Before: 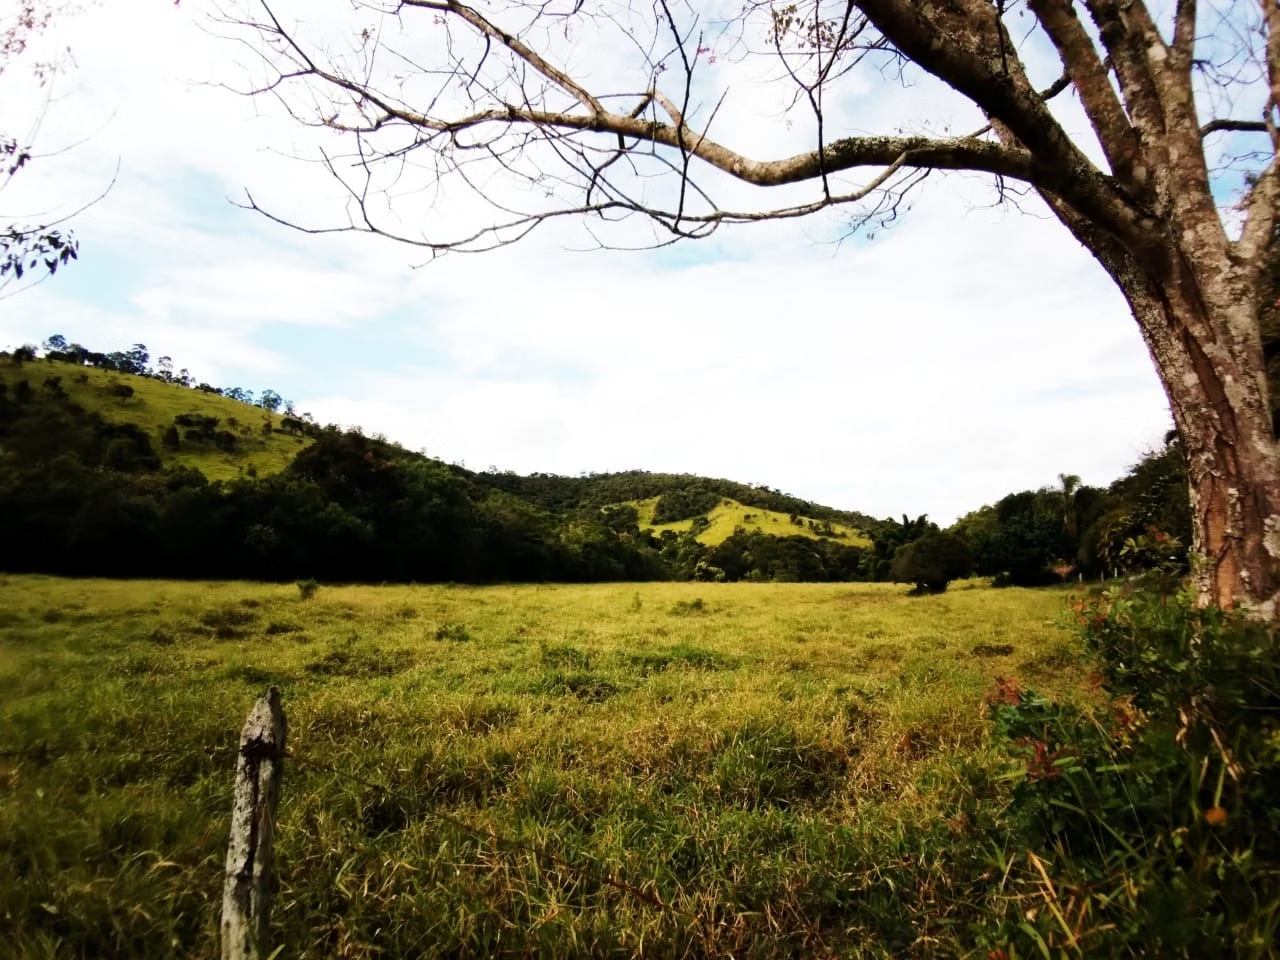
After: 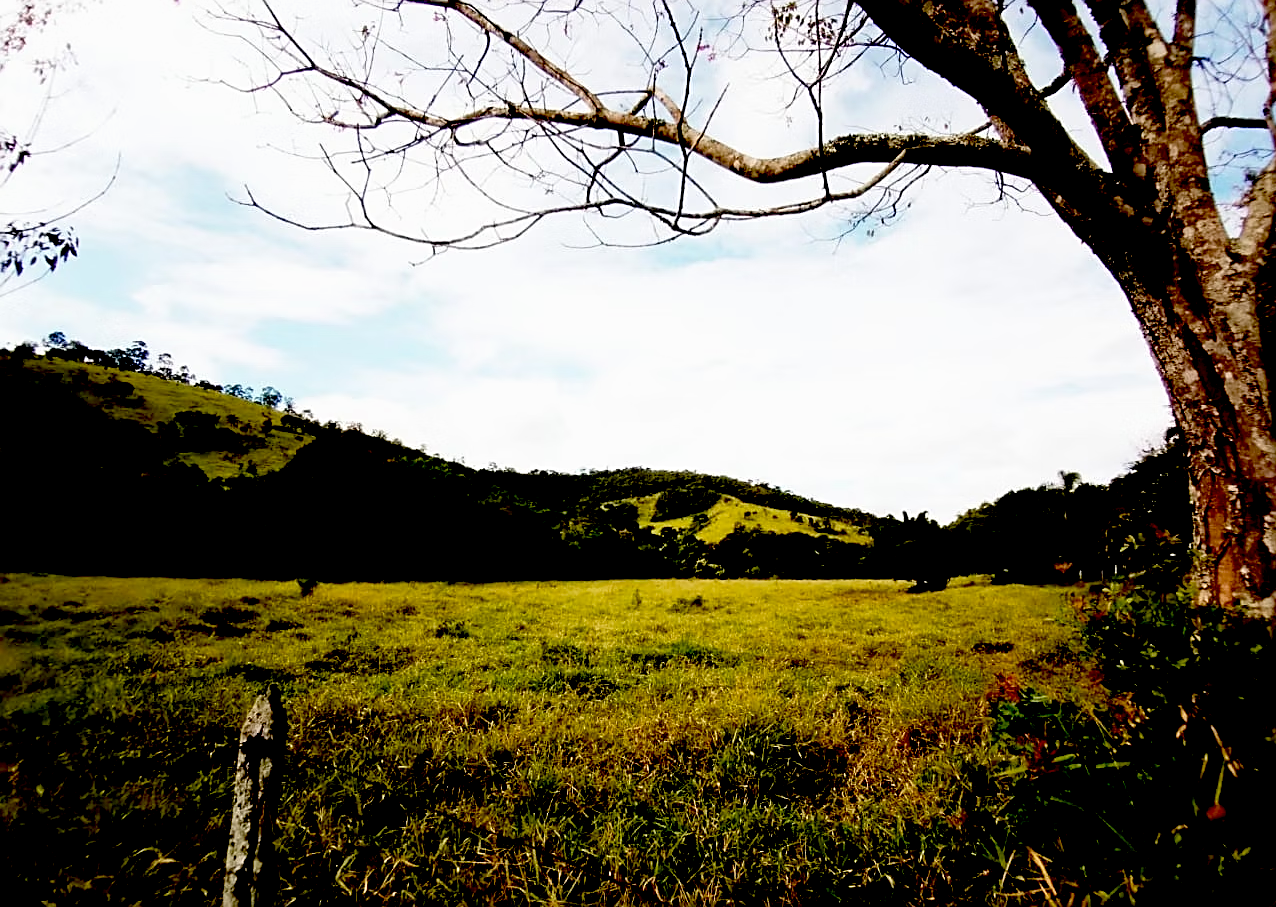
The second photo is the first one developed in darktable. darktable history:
crop: top 0.414%, right 0.265%, bottom 5.069%
sharpen: on, module defaults
exposure: black level correction 0.055, exposure -0.032 EV, compensate highlight preservation false
